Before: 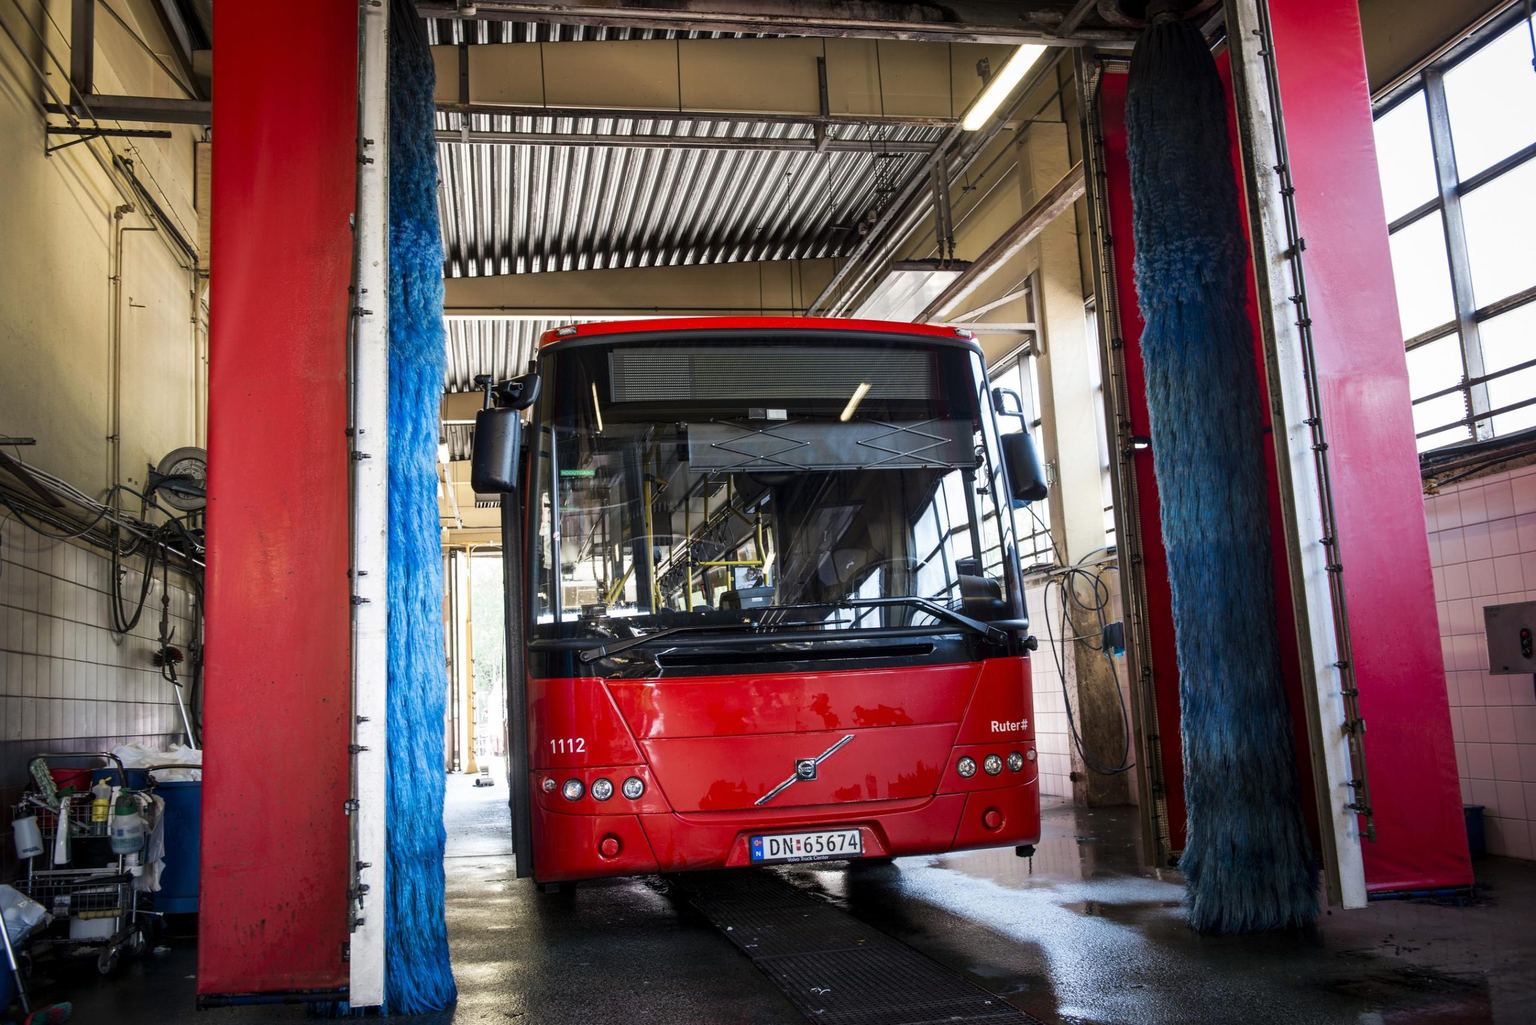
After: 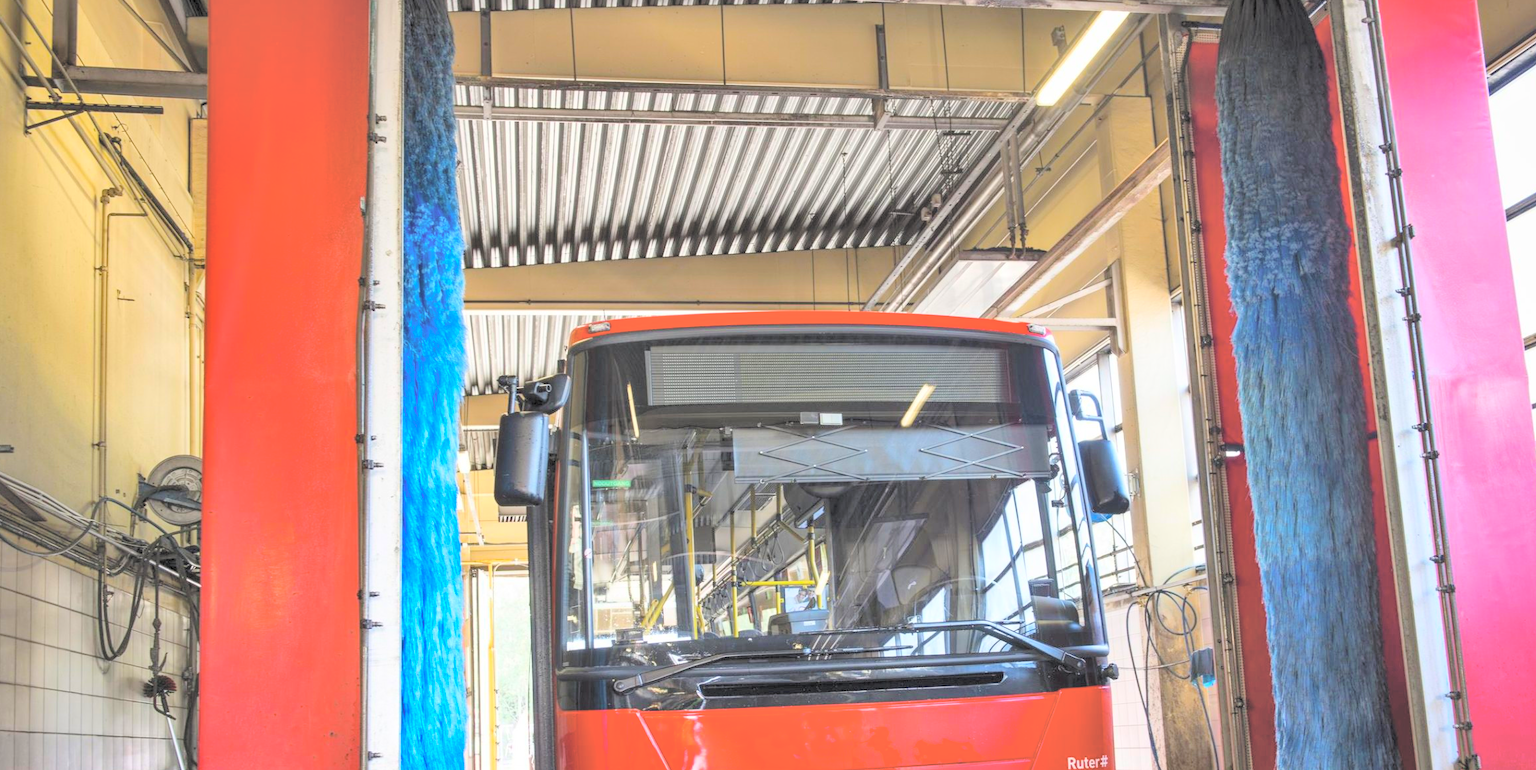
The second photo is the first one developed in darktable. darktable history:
color balance rgb: linear chroma grading › global chroma 42.615%, perceptual saturation grading › global saturation 0.481%, global vibrance -23.601%
shadows and highlights: soften with gaussian
crop: left 1.534%, top 3.415%, right 7.773%, bottom 28.459%
contrast brightness saturation: brightness 0.998
